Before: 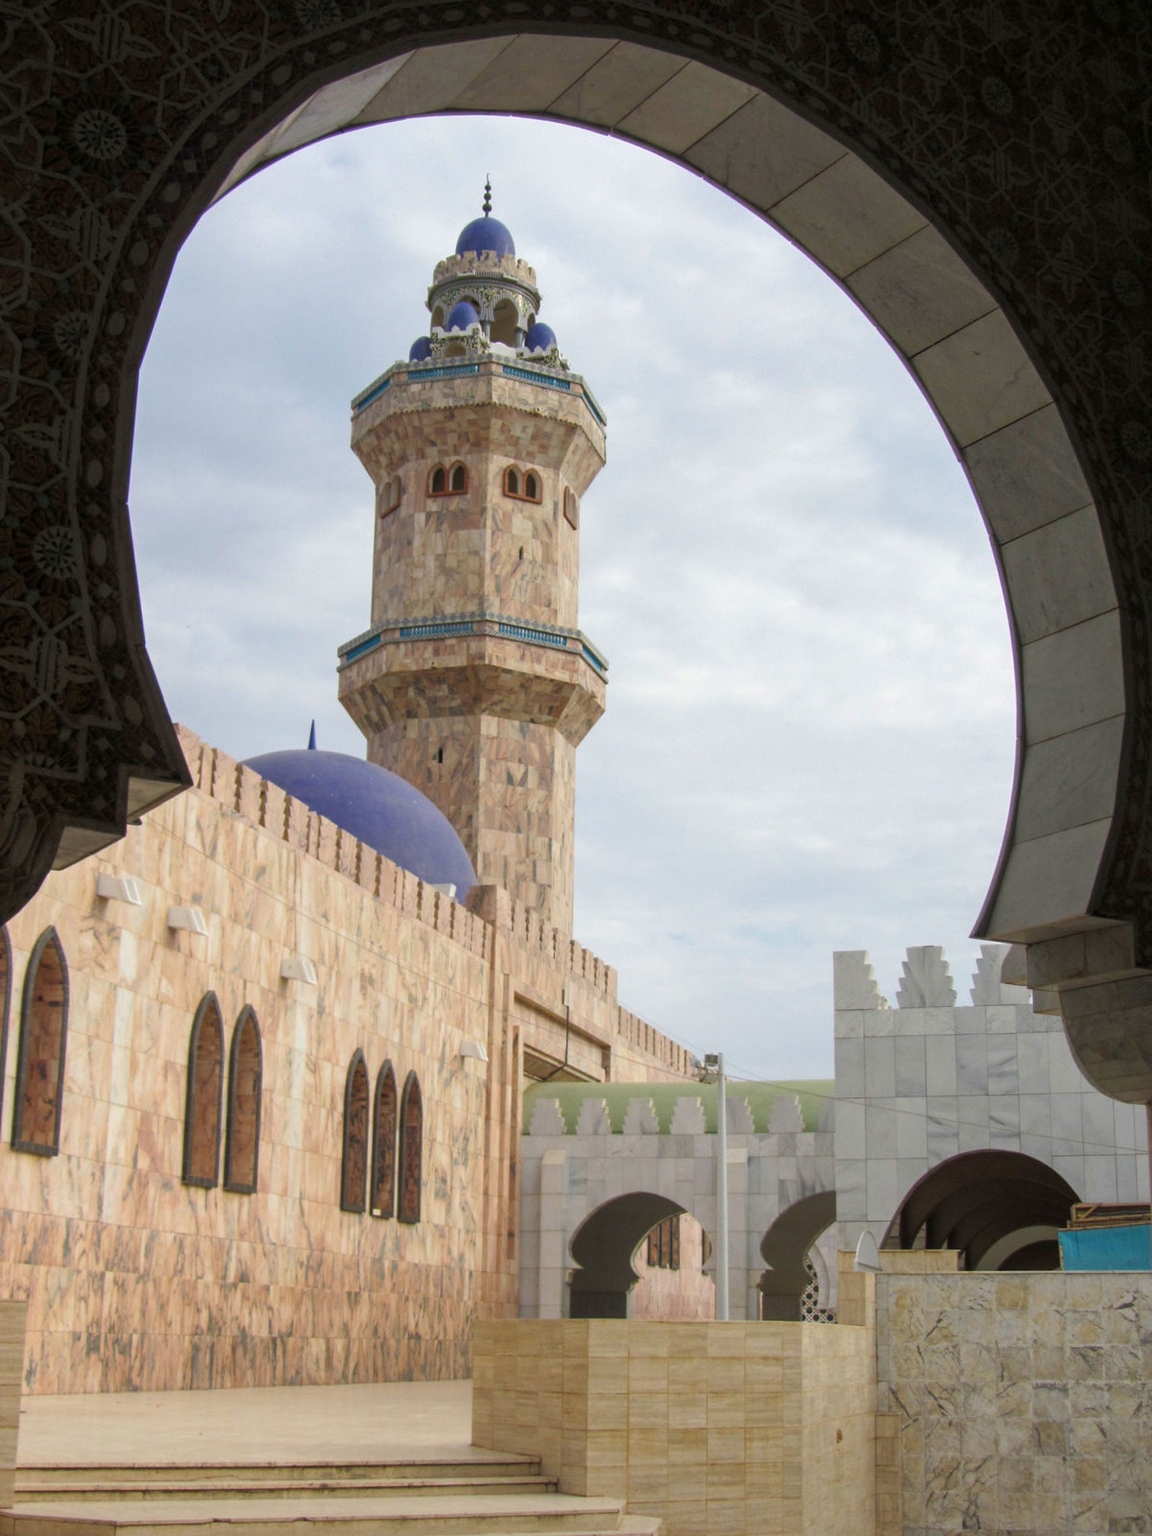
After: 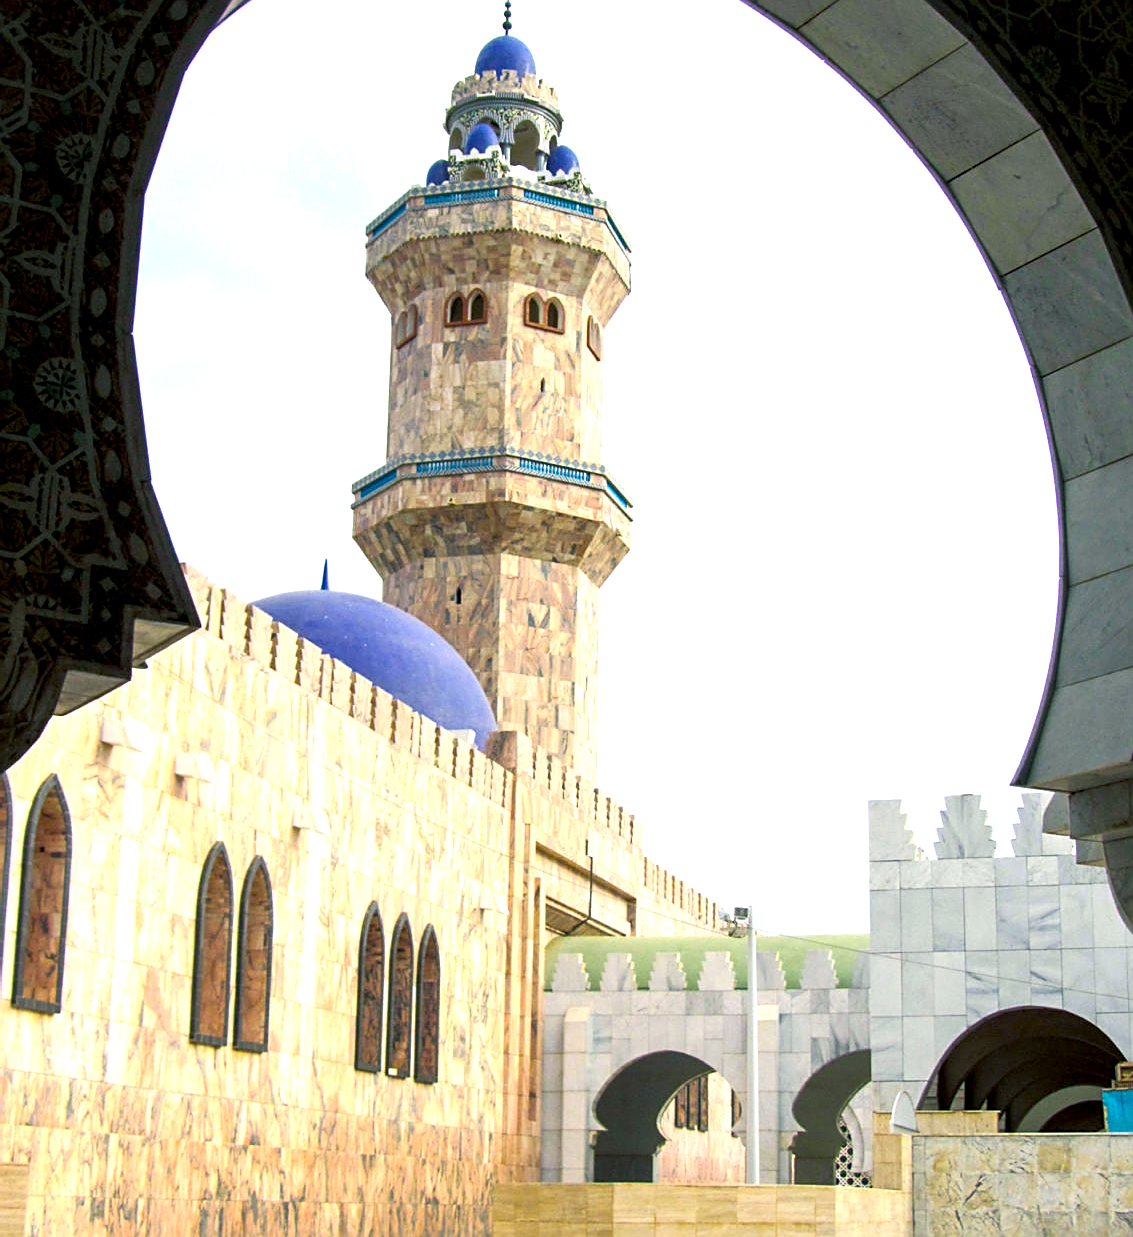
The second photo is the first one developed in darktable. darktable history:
crop and rotate: angle 0.027°, top 11.939%, right 5.504%, bottom 10.679%
color balance rgb: shadows lift › chroma 7.577%, shadows lift › hue 243.93°, perceptual saturation grading › global saturation 17.548%, perceptual brilliance grading › global brilliance 30.096%, perceptual brilliance grading › highlights 12.143%, perceptual brilliance grading › mid-tones 24.801%
exposure: black level correction 0.006, exposure -0.224 EV, compensate highlight preservation false
sharpen: on, module defaults
